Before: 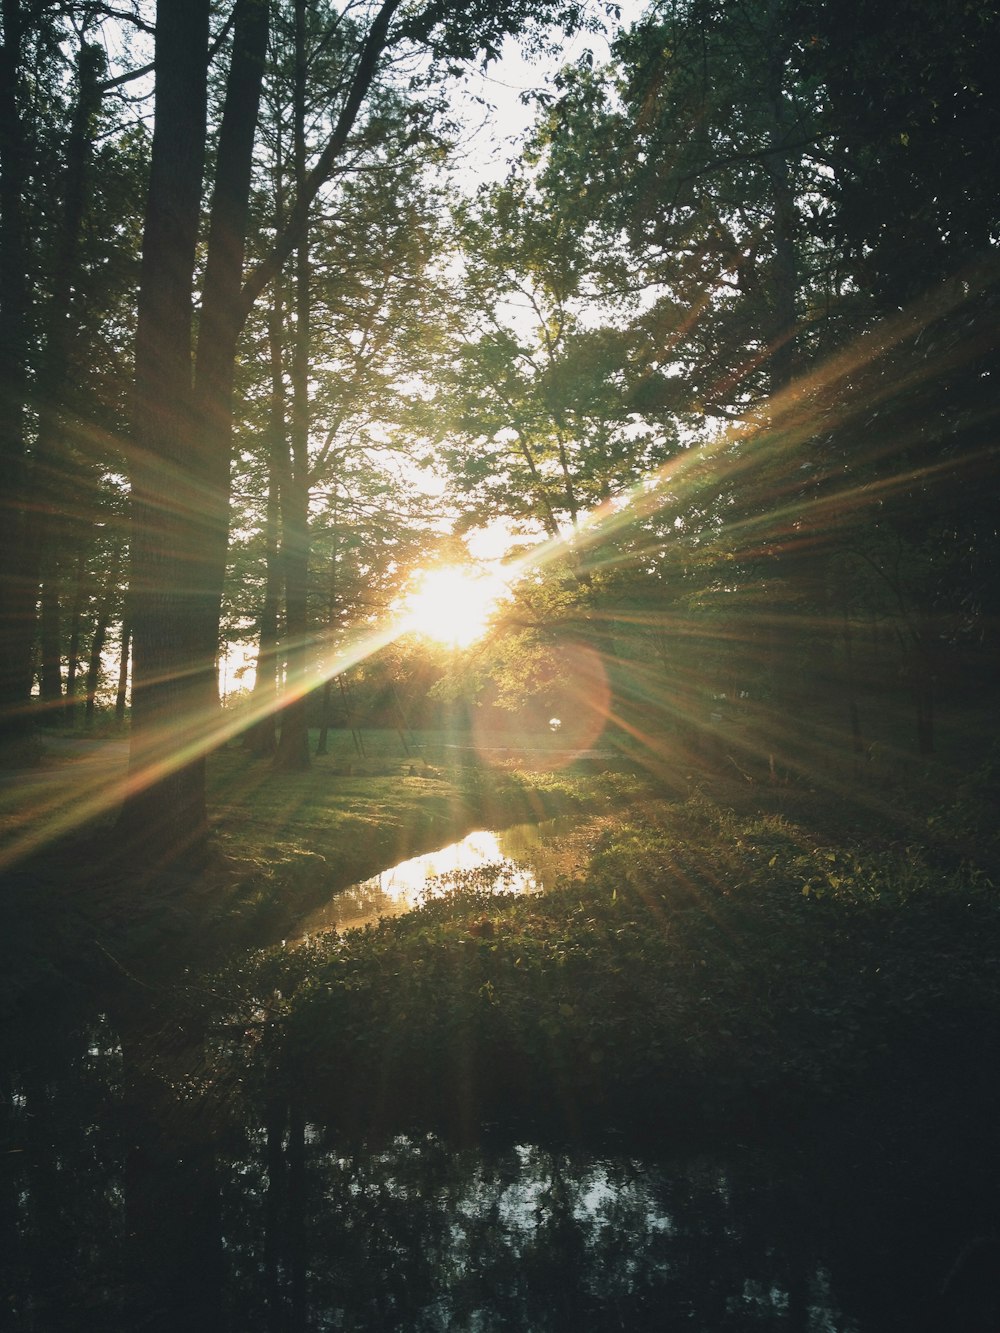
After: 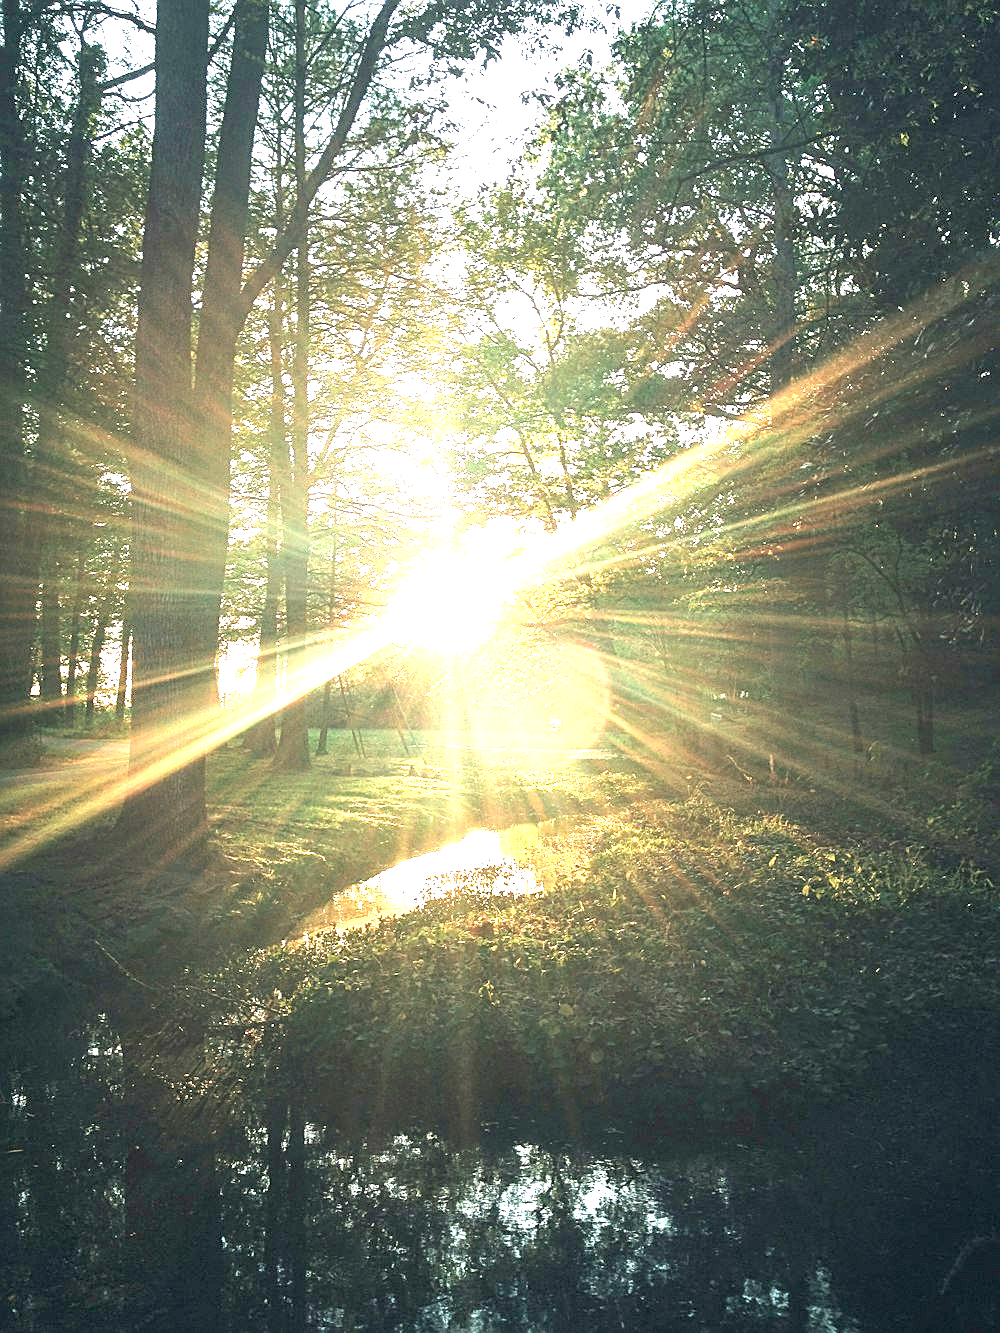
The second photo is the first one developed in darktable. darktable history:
exposure: black level correction 0.005, exposure 2.084 EV, compensate highlight preservation false
color balance rgb: linear chroma grading › global chroma -0.67%, saturation formula JzAzBz (2021)
local contrast: on, module defaults
sharpen: amount 0.75
